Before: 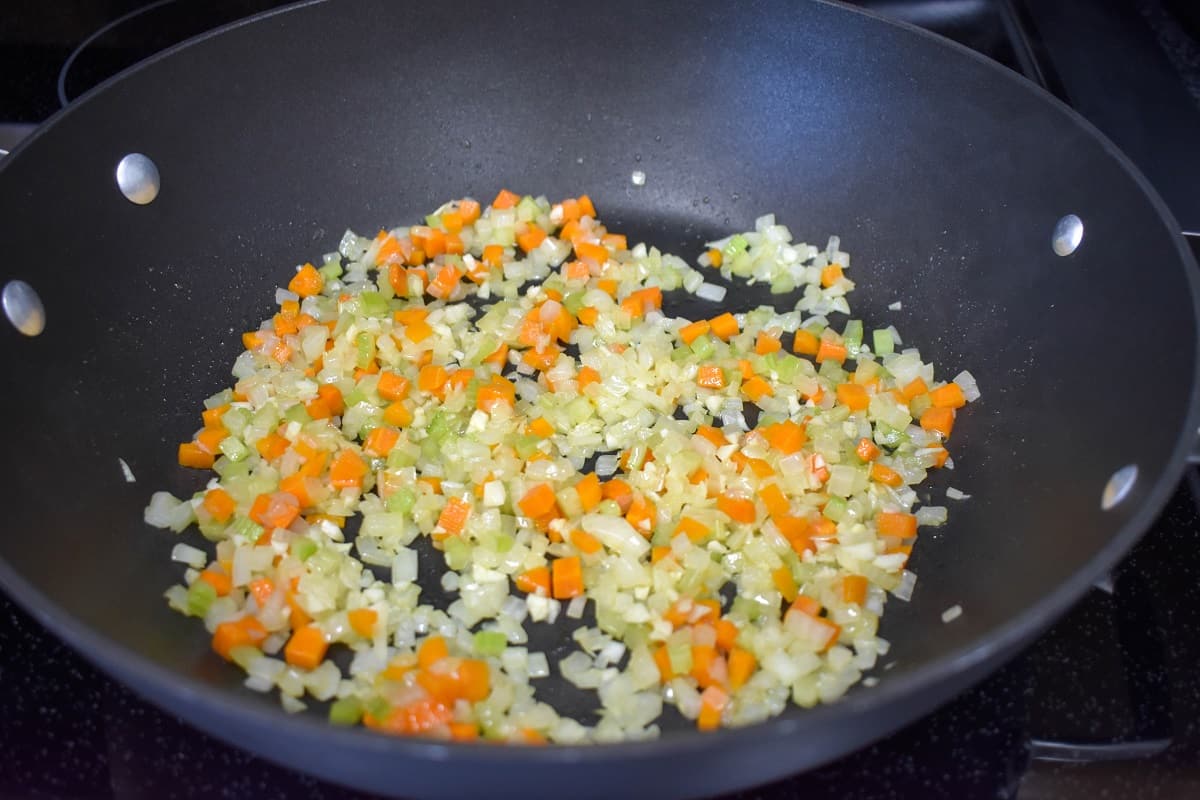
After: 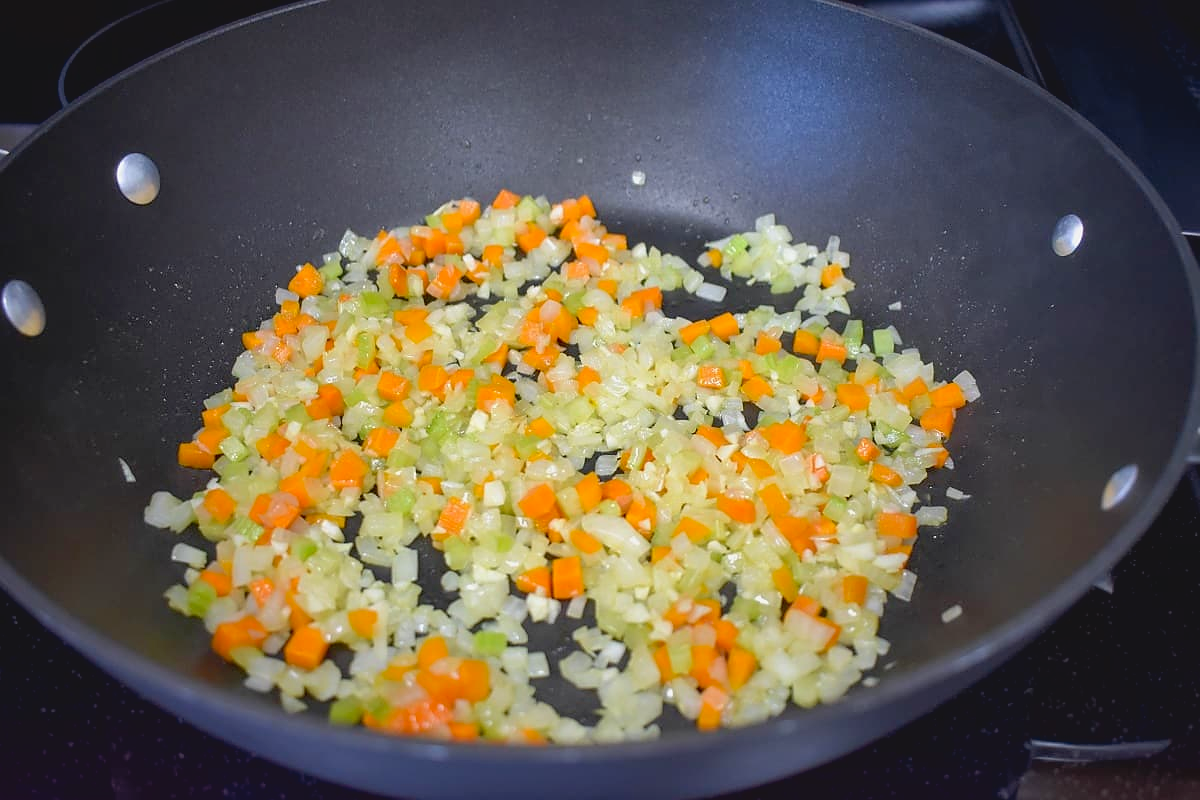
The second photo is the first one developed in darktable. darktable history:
contrast brightness saturation: contrast -0.1, brightness 0.05, saturation 0.08
exposure: black level correction 0.007, compensate highlight preservation false
sharpen: radius 0.969, amount 0.604
